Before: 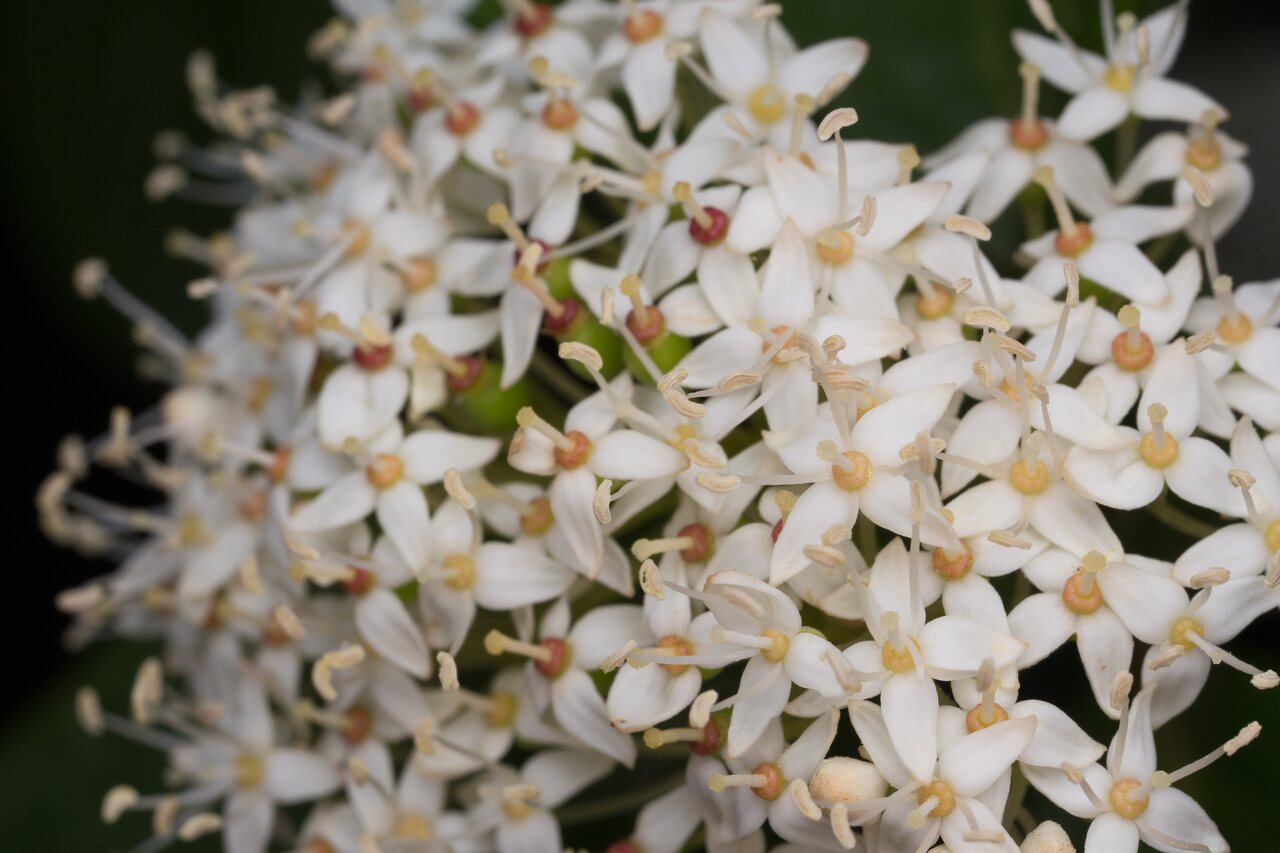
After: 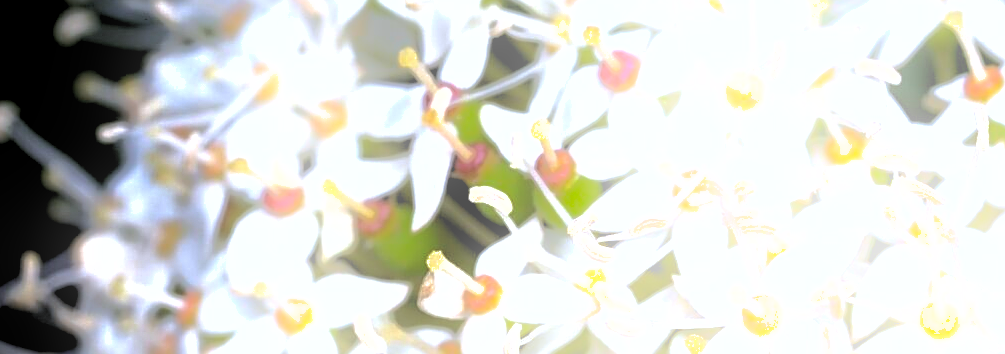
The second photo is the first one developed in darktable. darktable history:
tone equalizer: -8 EV -0.75 EV, -7 EV -0.7 EV, -6 EV -0.6 EV, -5 EV -0.4 EV, -3 EV 0.4 EV, -2 EV 0.6 EV, -1 EV 0.7 EV, +0 EV 0.75 EV, edges refinement/feathering 500, mask exposure compensation -1.57 EV, preserve details no
crop: left 7.036%, top 18.398%, right 14.379%, bottom 40.043%
exposure: exposure 0.566 EV, compensate highlight preservation false
shadows and highlights: shadows 40, highlights -60
bloom: size 9%, threshold 100%, strength 7%
sharpen: on, module defaults
rgb levels: levels [[0.01, 0.419, 0.839], [0, 0.5, 1], [0, 0.5, 1]]
white balance: red 0.948, green 1.02, blue 1.176
